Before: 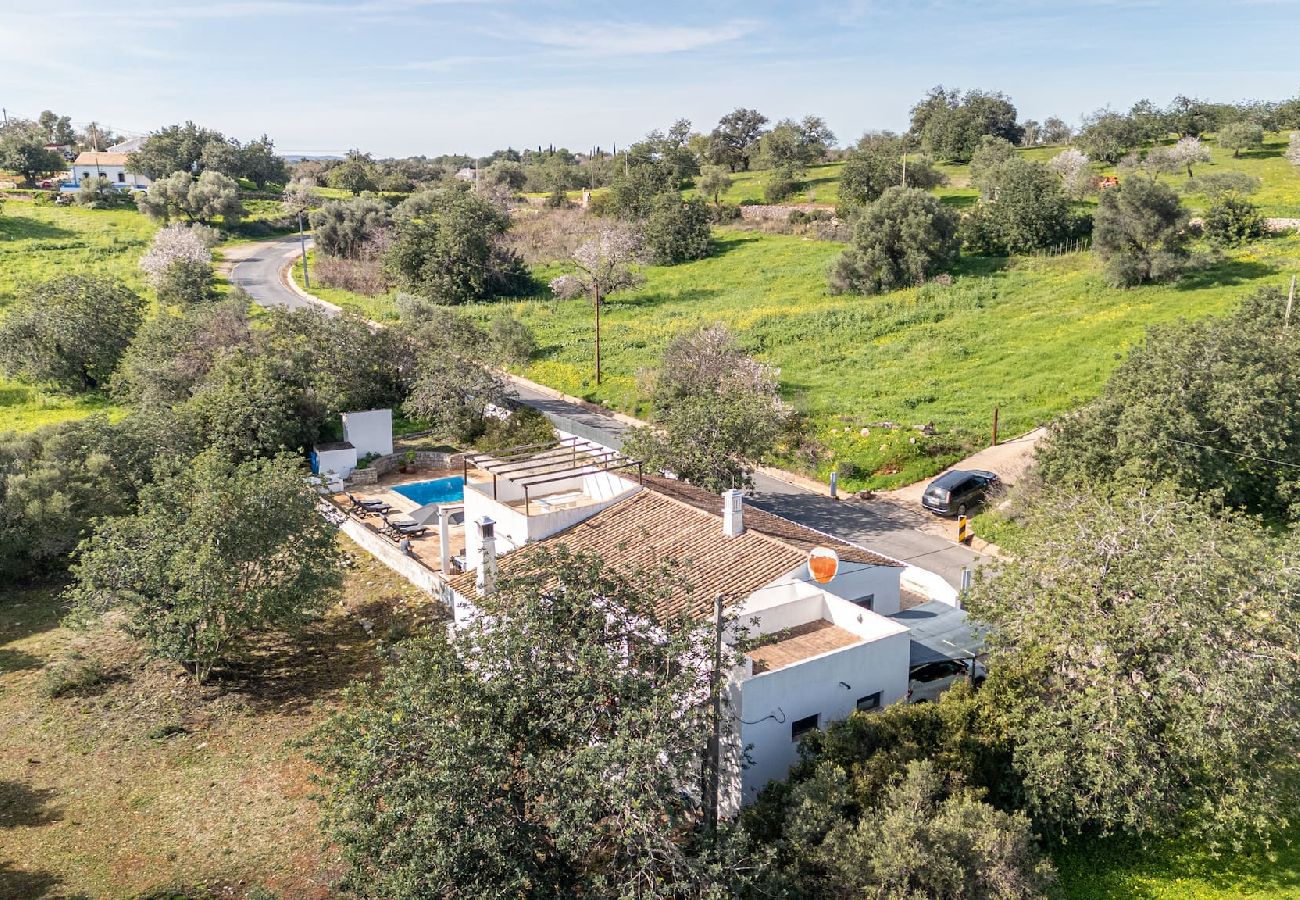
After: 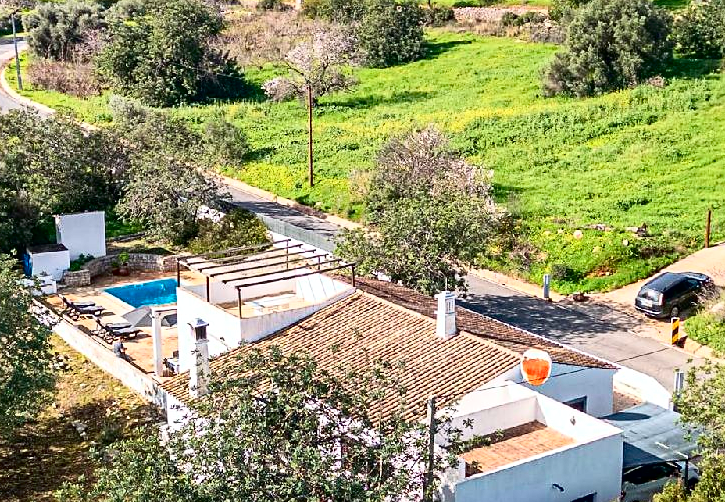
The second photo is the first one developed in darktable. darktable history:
crop and rotate: left 22.13%, top 22.054%, right 22.026%, bottom 22.102%
haze removal: compatibility mode true, adaptive false
sharpen: radius 1.864, amount 0.398, threshold 1.271
tone curve: curves: ch0 [(0, 0) (0.139, 0.067) (0.319, 0.269) (0.498, 0.505) (0.725, 0.824) (0.864, 0.945) (0.985, 1)]; ch1 [(0, 0) (0.291, 0.197) (0.456, 0.426) (0.495, 0.488) (0.557, 0.578) (0.599, 0.644) (0.702, 0.786) (1, 1)]; ch2 [(0, 0) (0.125, 0.089) (0.353, 0.329) (0.447, 0.43) (0.557, 0.566) (0.63, 0.667) (1, 1)], color space Lab, independent channels, preserve colors none
